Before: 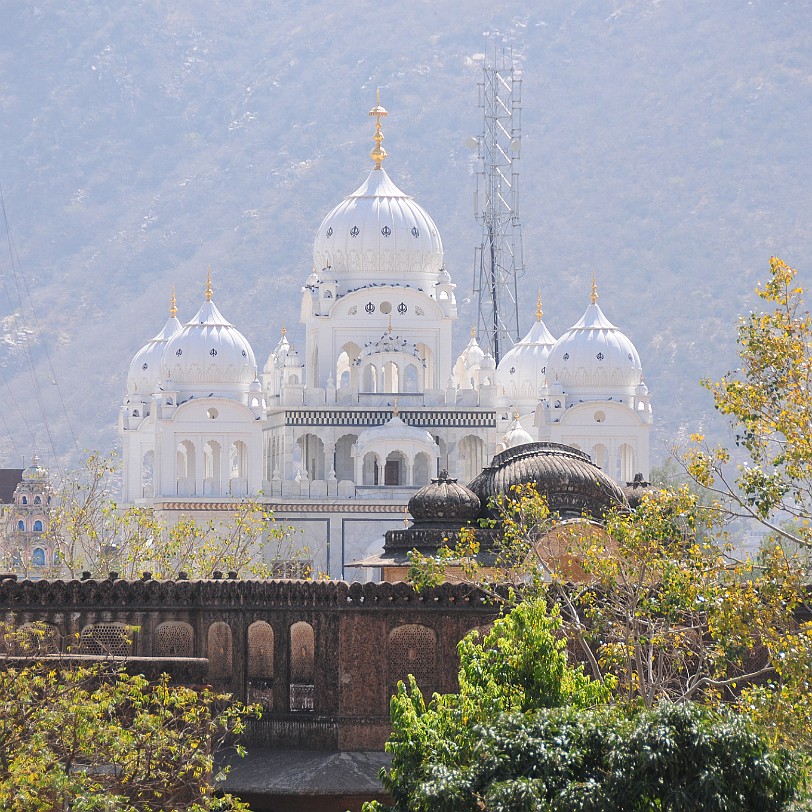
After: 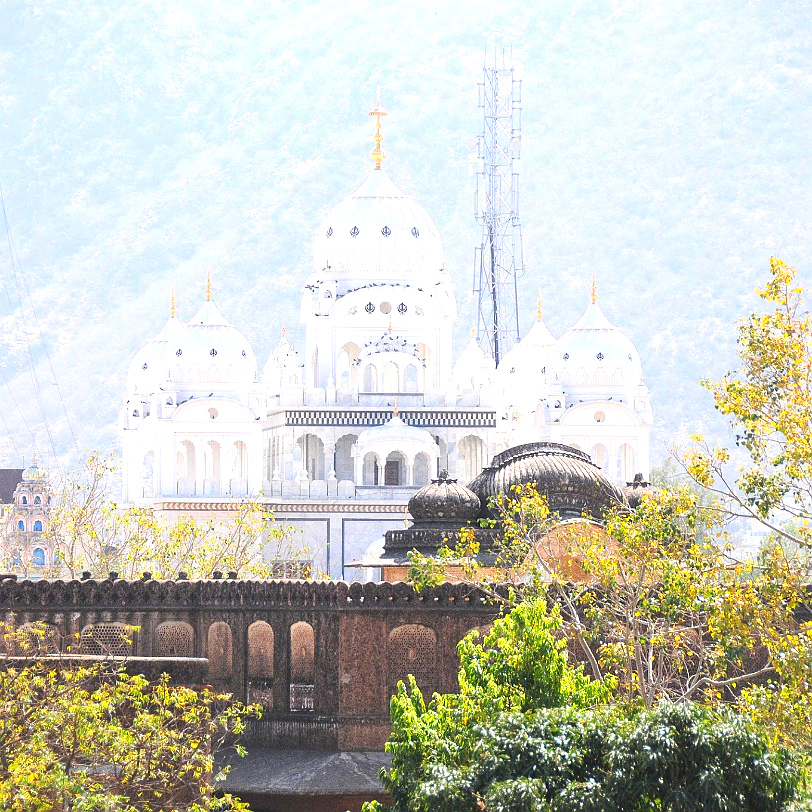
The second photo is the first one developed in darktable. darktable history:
contrast brightness saturation: contrast 0.04, saturation 0.16
exposure: black level correction 0, exposure 0.953 EV, compensate exposure bias true, compensate highlight preservation false
grain: coarseness 0.09 ISO
